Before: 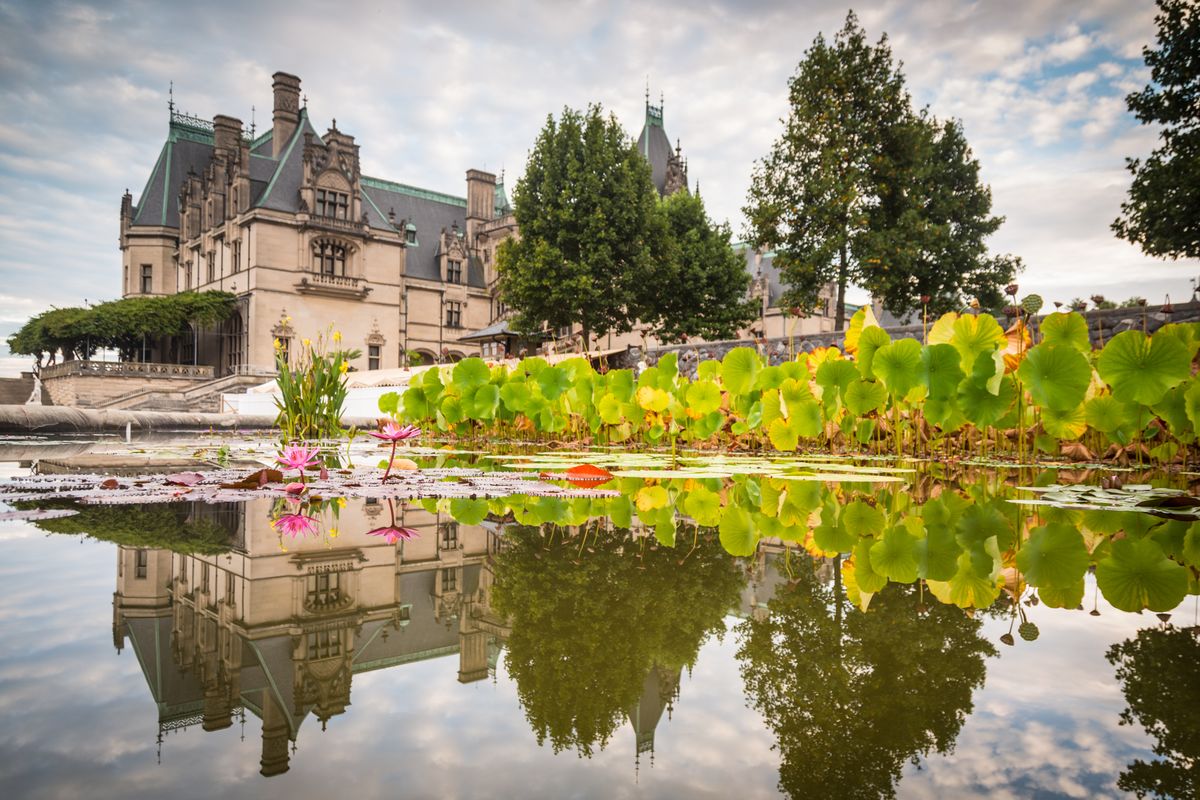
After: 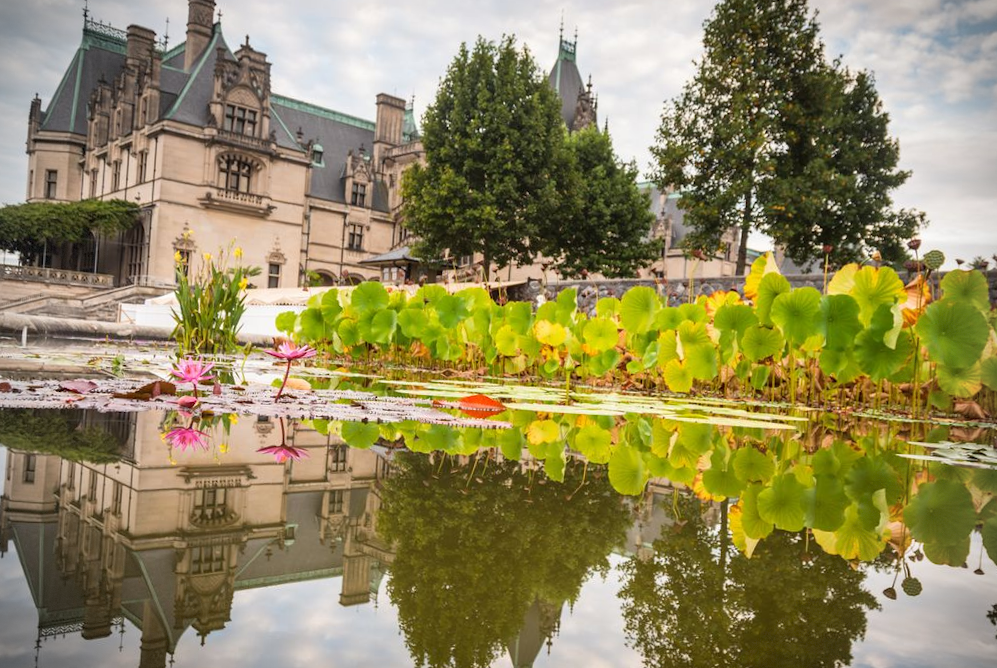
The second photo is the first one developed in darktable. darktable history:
crop and rotate: angle -3.27°, left 5.17%, top 5.207%, right 4.746%, bottom 4.226%
vignetting: dithering 8-bit output, unbound false
